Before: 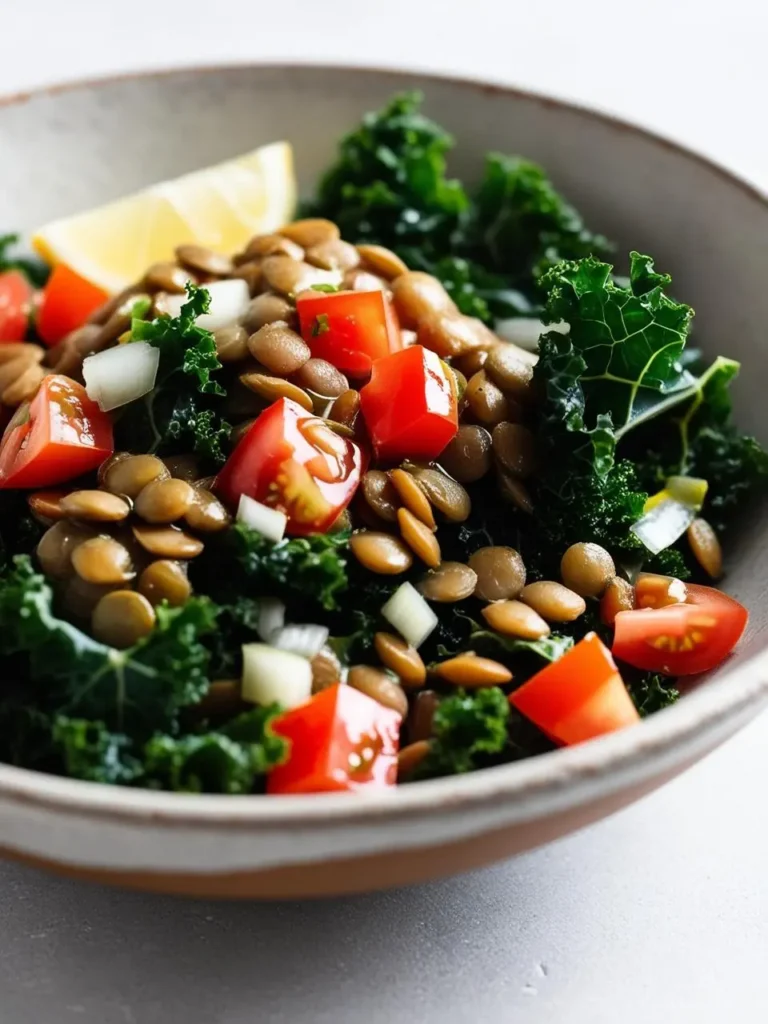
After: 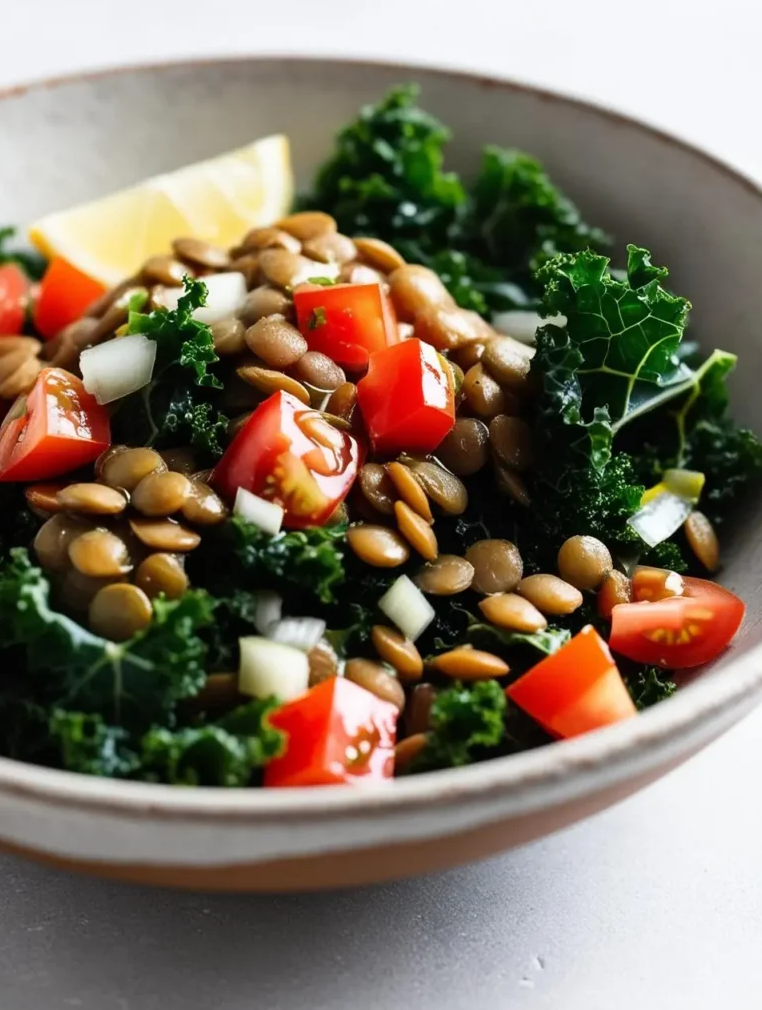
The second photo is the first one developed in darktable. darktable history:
crop: left 0.483%, top 0.701%, right 0.227%, bottom 0.57%
